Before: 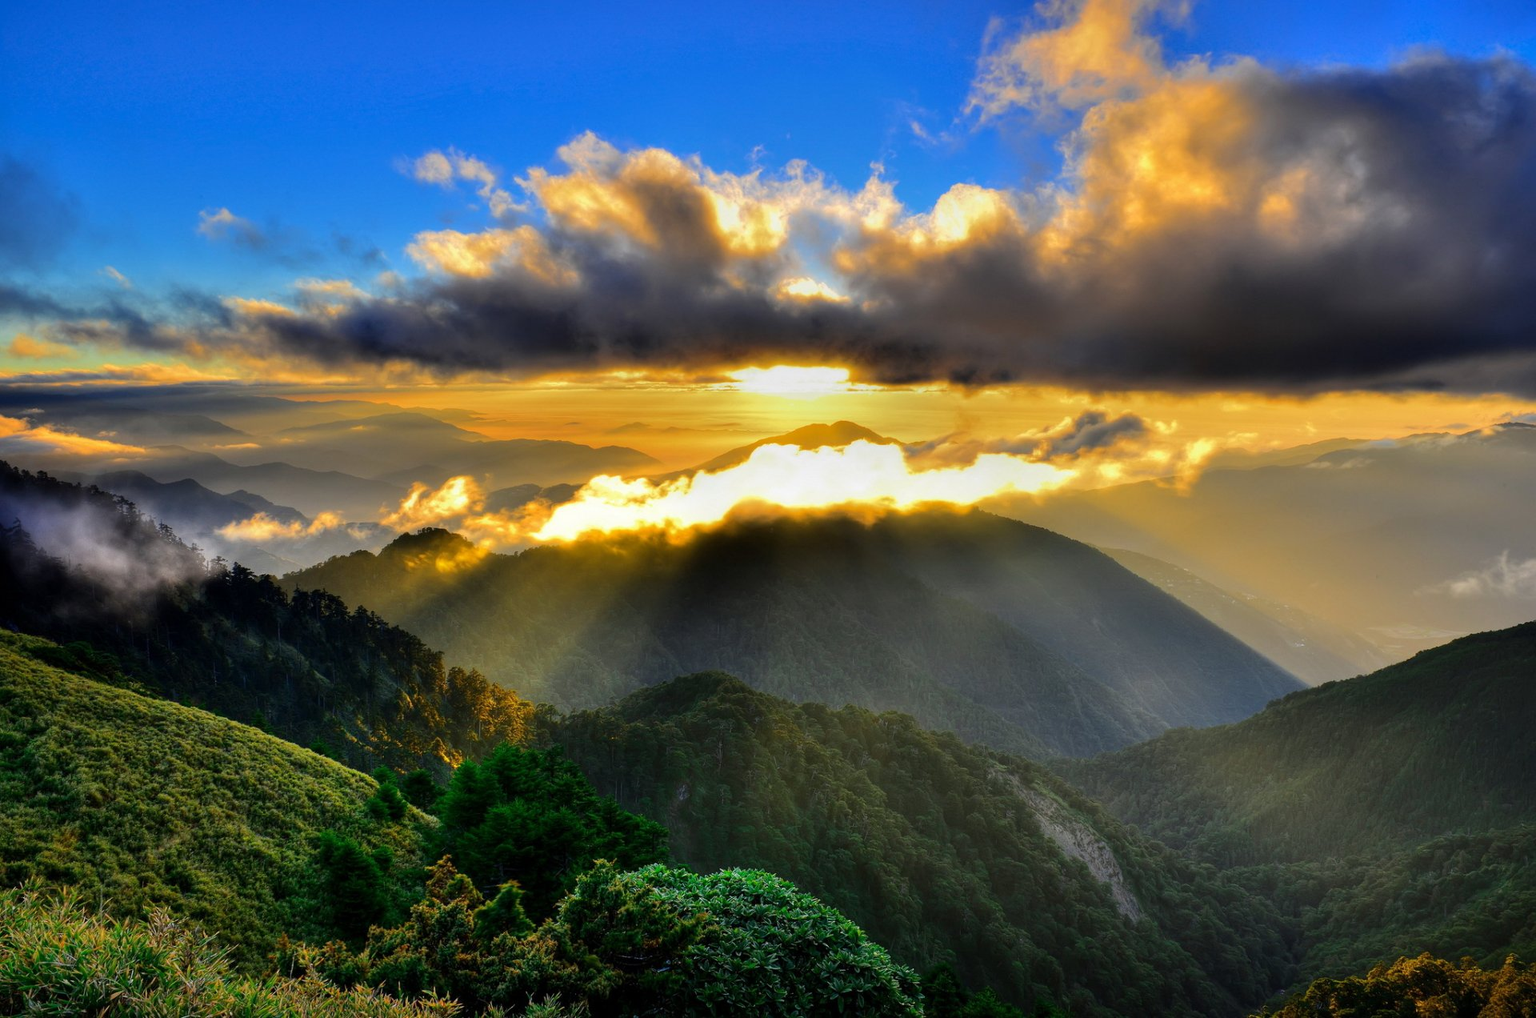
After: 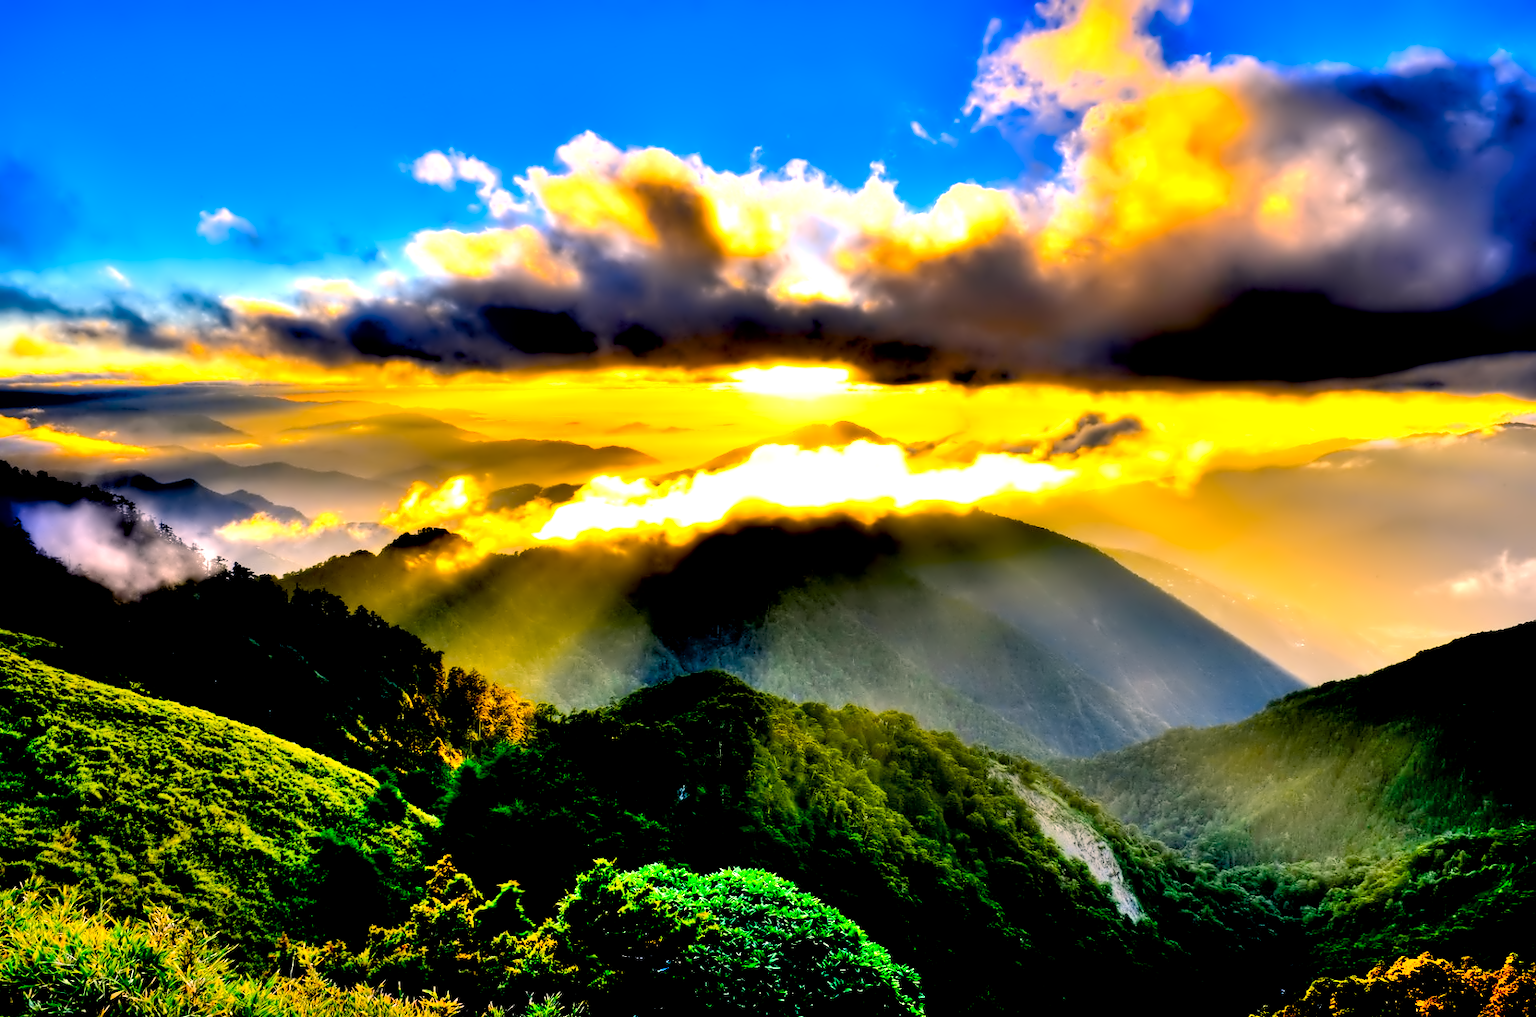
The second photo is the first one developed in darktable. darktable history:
exposure: black level correction 0.027, exposure 0.181 EV, compensate highlight preservation false
contrast equalizer: y [[0.5 ×6], [0.5 ×6], [0.5 ×6], [0, 0.033, 0.067, 0.1, 0.133, 0.167], [0, 0.05, 0.1, 0.15, 0.2, 0.25]]
color balance rgb: power › hue 310.23°, highlights gain › chroma 4.498%, highlights gain › hue 34.3°, perceptual saturation grading › global saturation 20%, perceptual saturation grading › highlights -25.846%, perceptual saturation grading › shadows 49.332%, perceptual brilliance grading › global brilliance 30.257%, perceptual brilliance grading › highlights 12.008%, perceptual brilliance grading › mid-tones 24.288%
base curve: curves: ch0 [(0, 0) (0.283, 0.295) (1, 1)]
shadows and highlights: shadows 60.52, highlights -60.17, shadows color adjustment 99.13%, highlights color adjustment 0.551%, soften with gaussian
